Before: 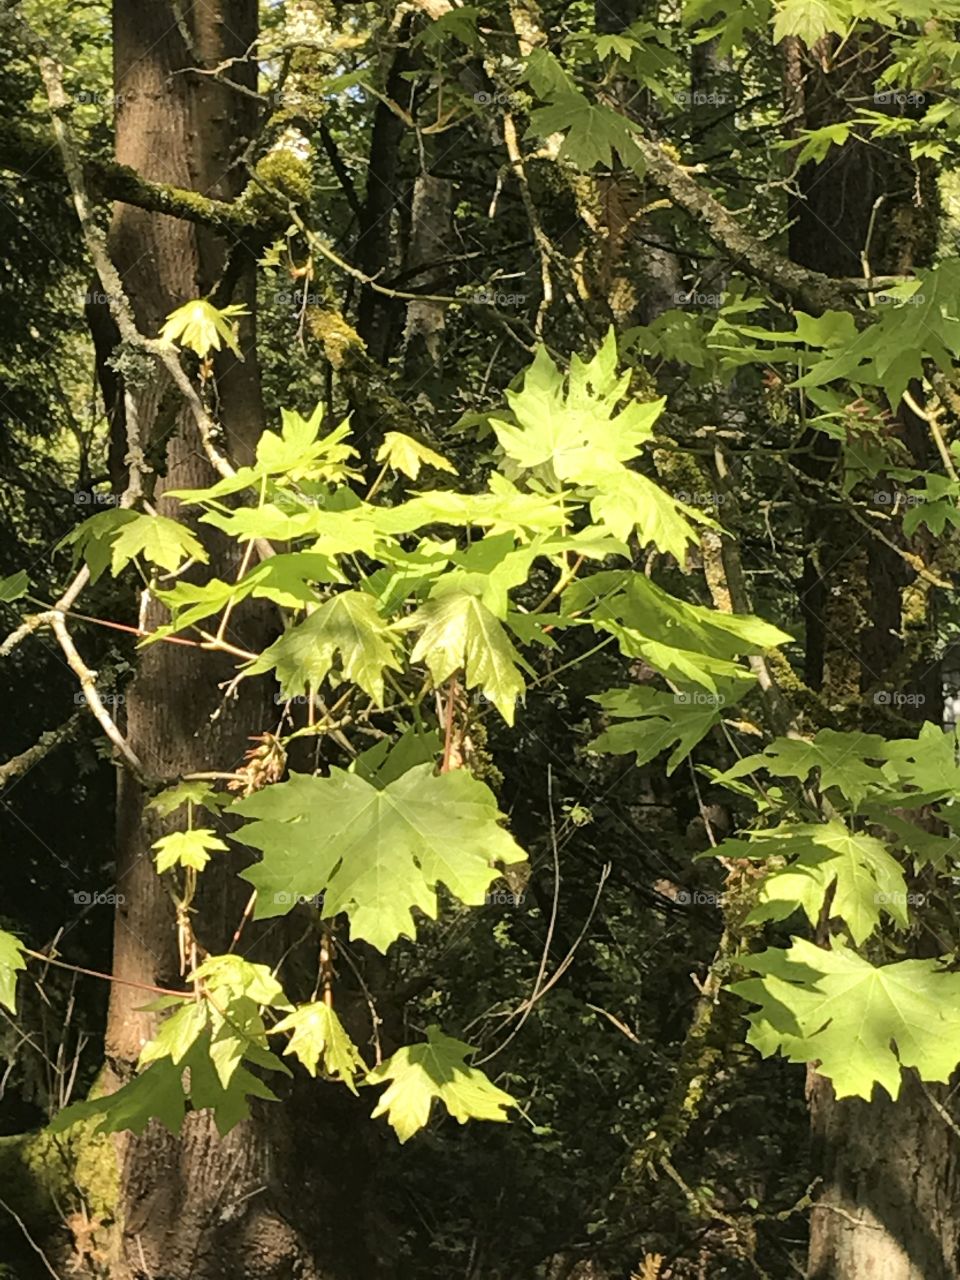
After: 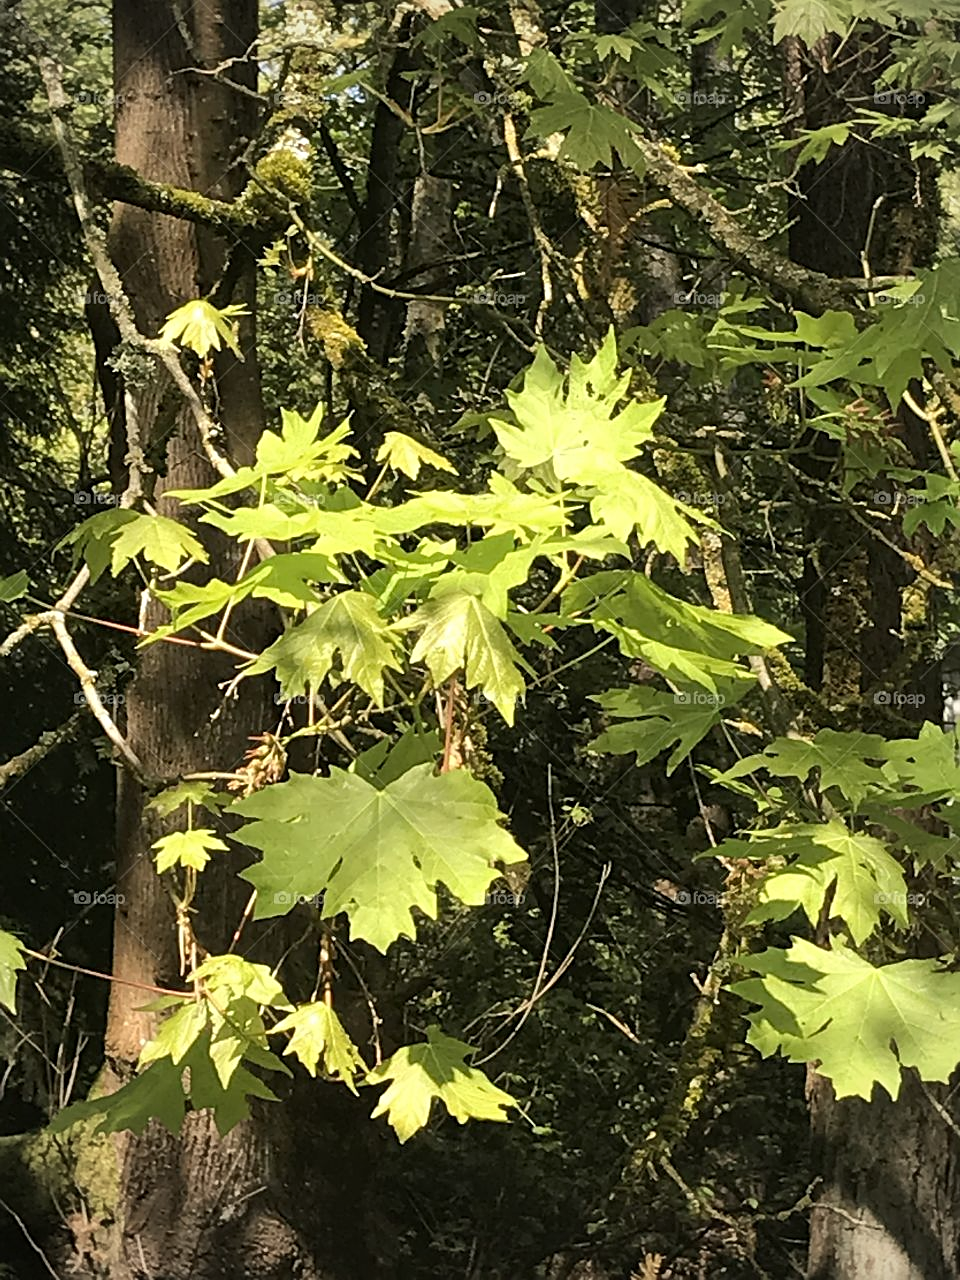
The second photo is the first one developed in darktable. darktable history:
vignetting: fall-off radius 63.6%
sharpen: on, module defaults
